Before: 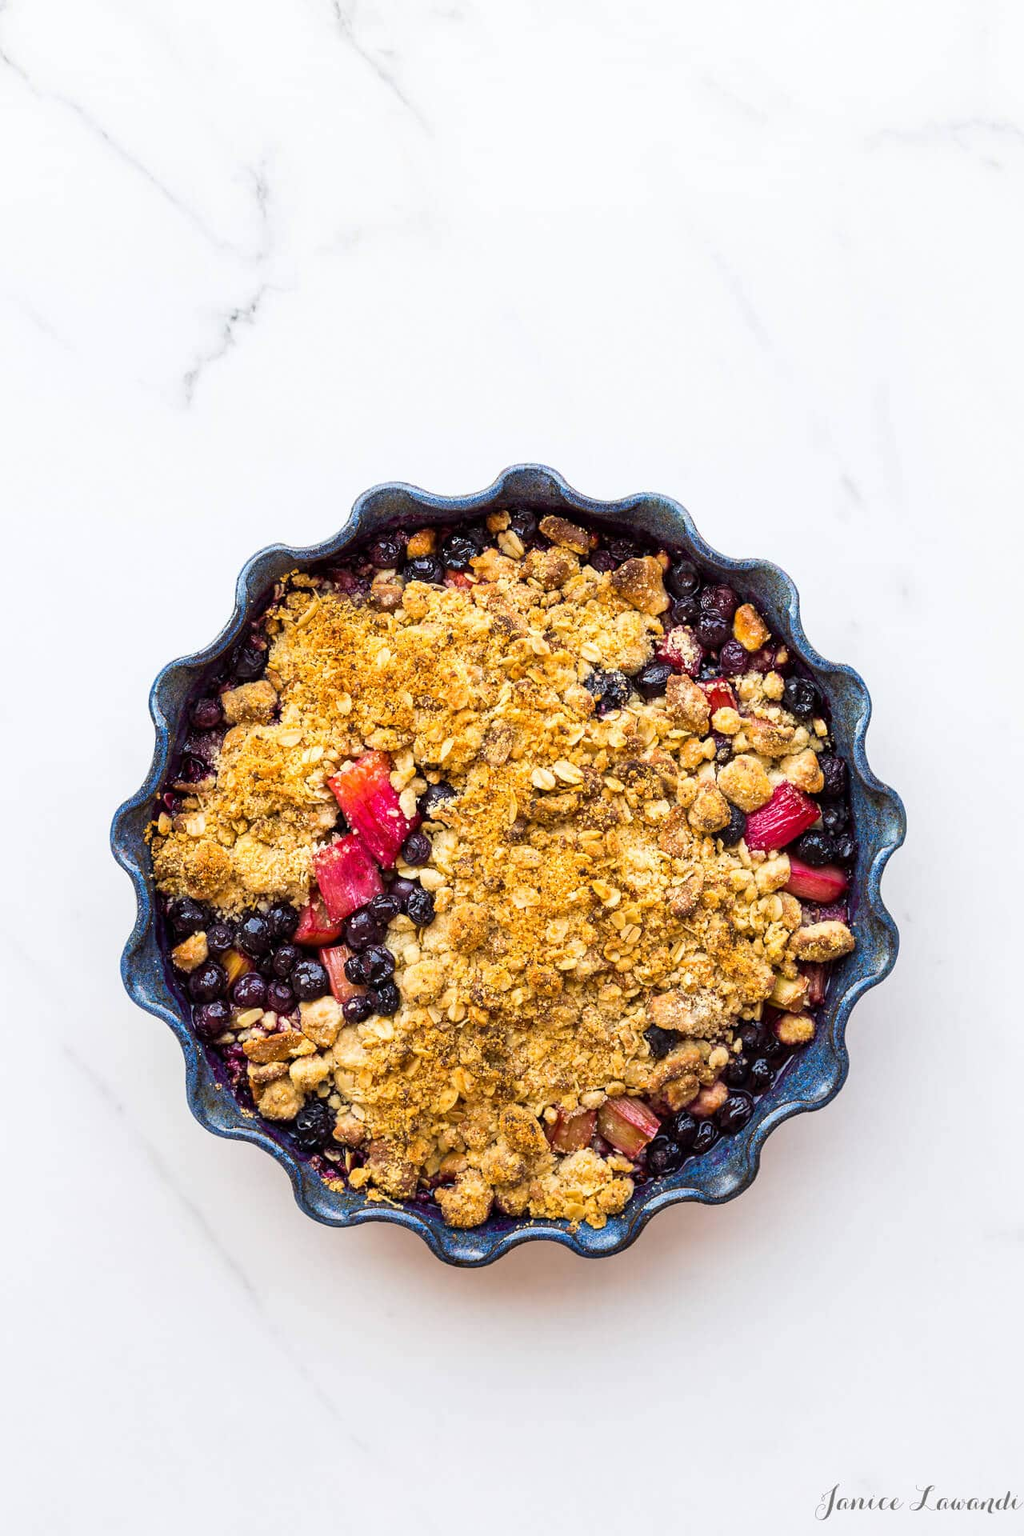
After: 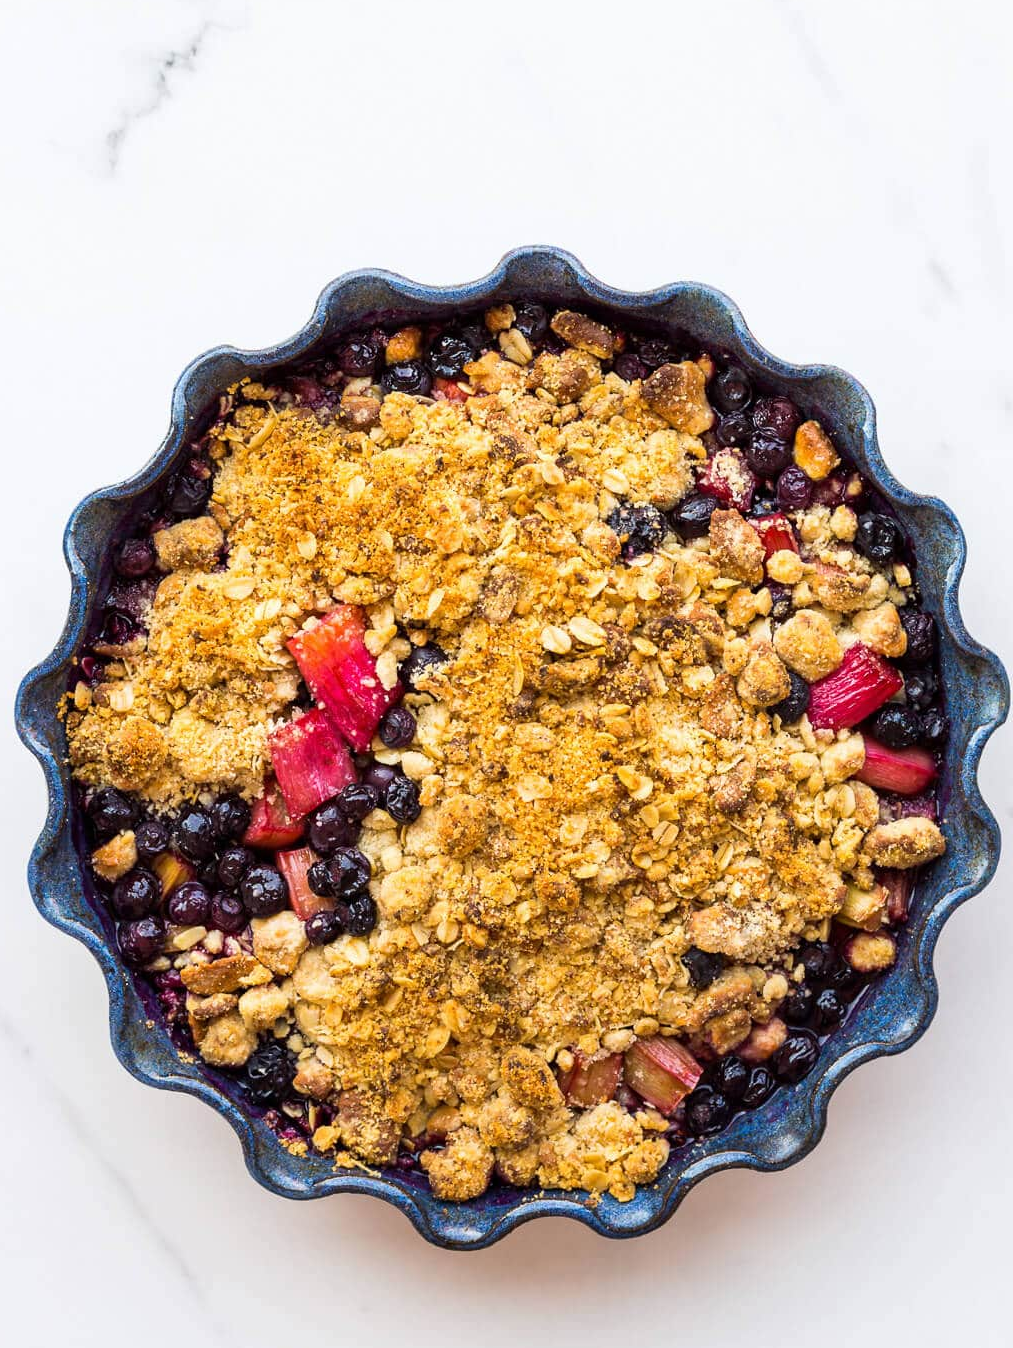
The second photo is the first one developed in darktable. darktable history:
exposure: compensate exposure bias true, compensate highlight preservation false
crop: left 9.656%, top 17.426%, right 11.202%, bottom 12.354%
